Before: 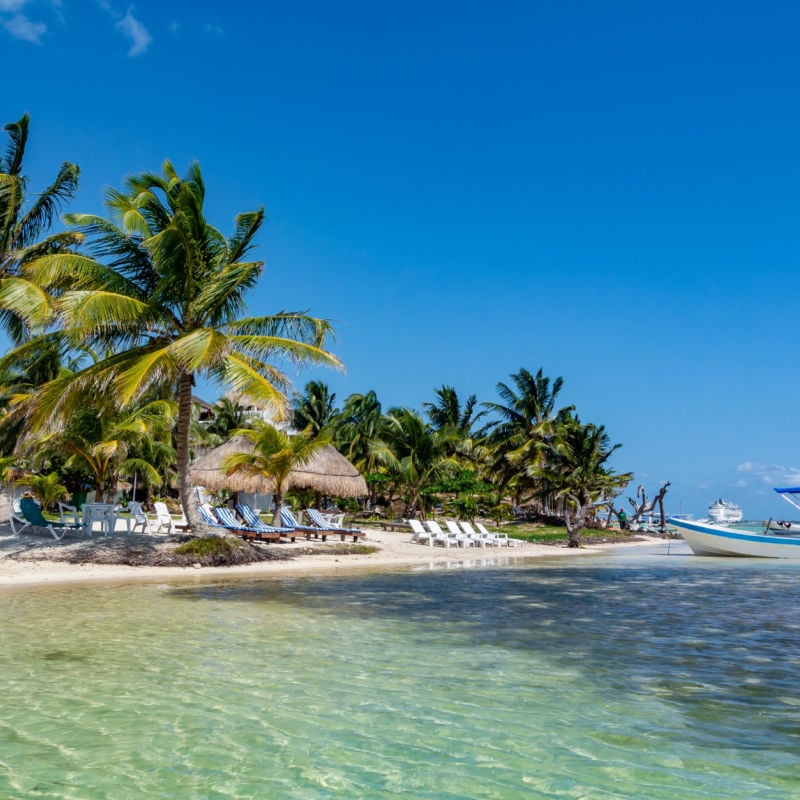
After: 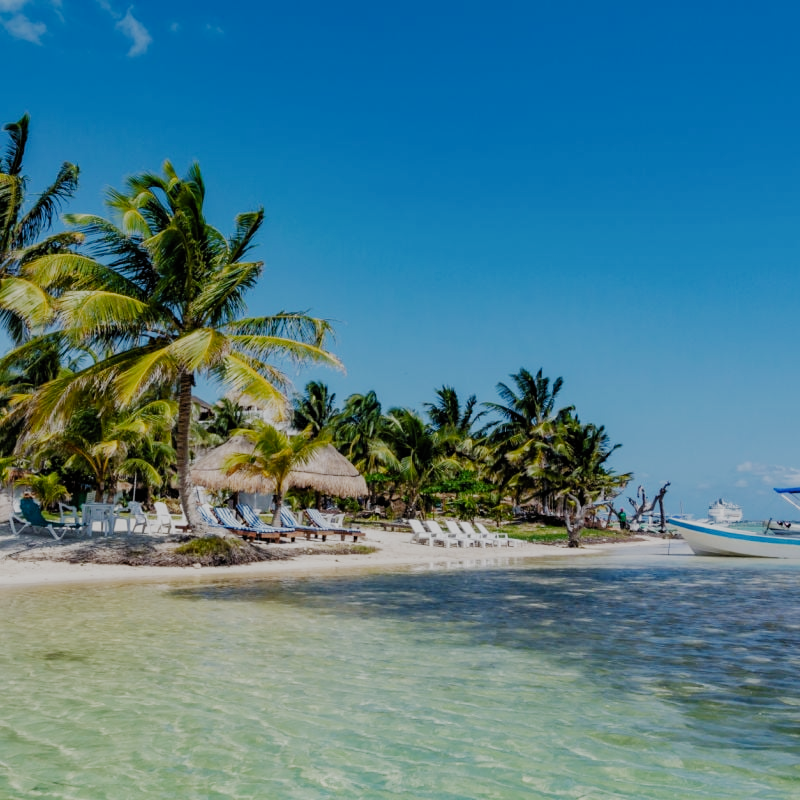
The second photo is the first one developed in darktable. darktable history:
filmic rgb: black relative exposure -7.3 EV, white relative exposure 5.06 EV, hardness 3.22, preserve chrominance no, color science v5 (2021), contrast in shadows safe, contrast in highlights safe
